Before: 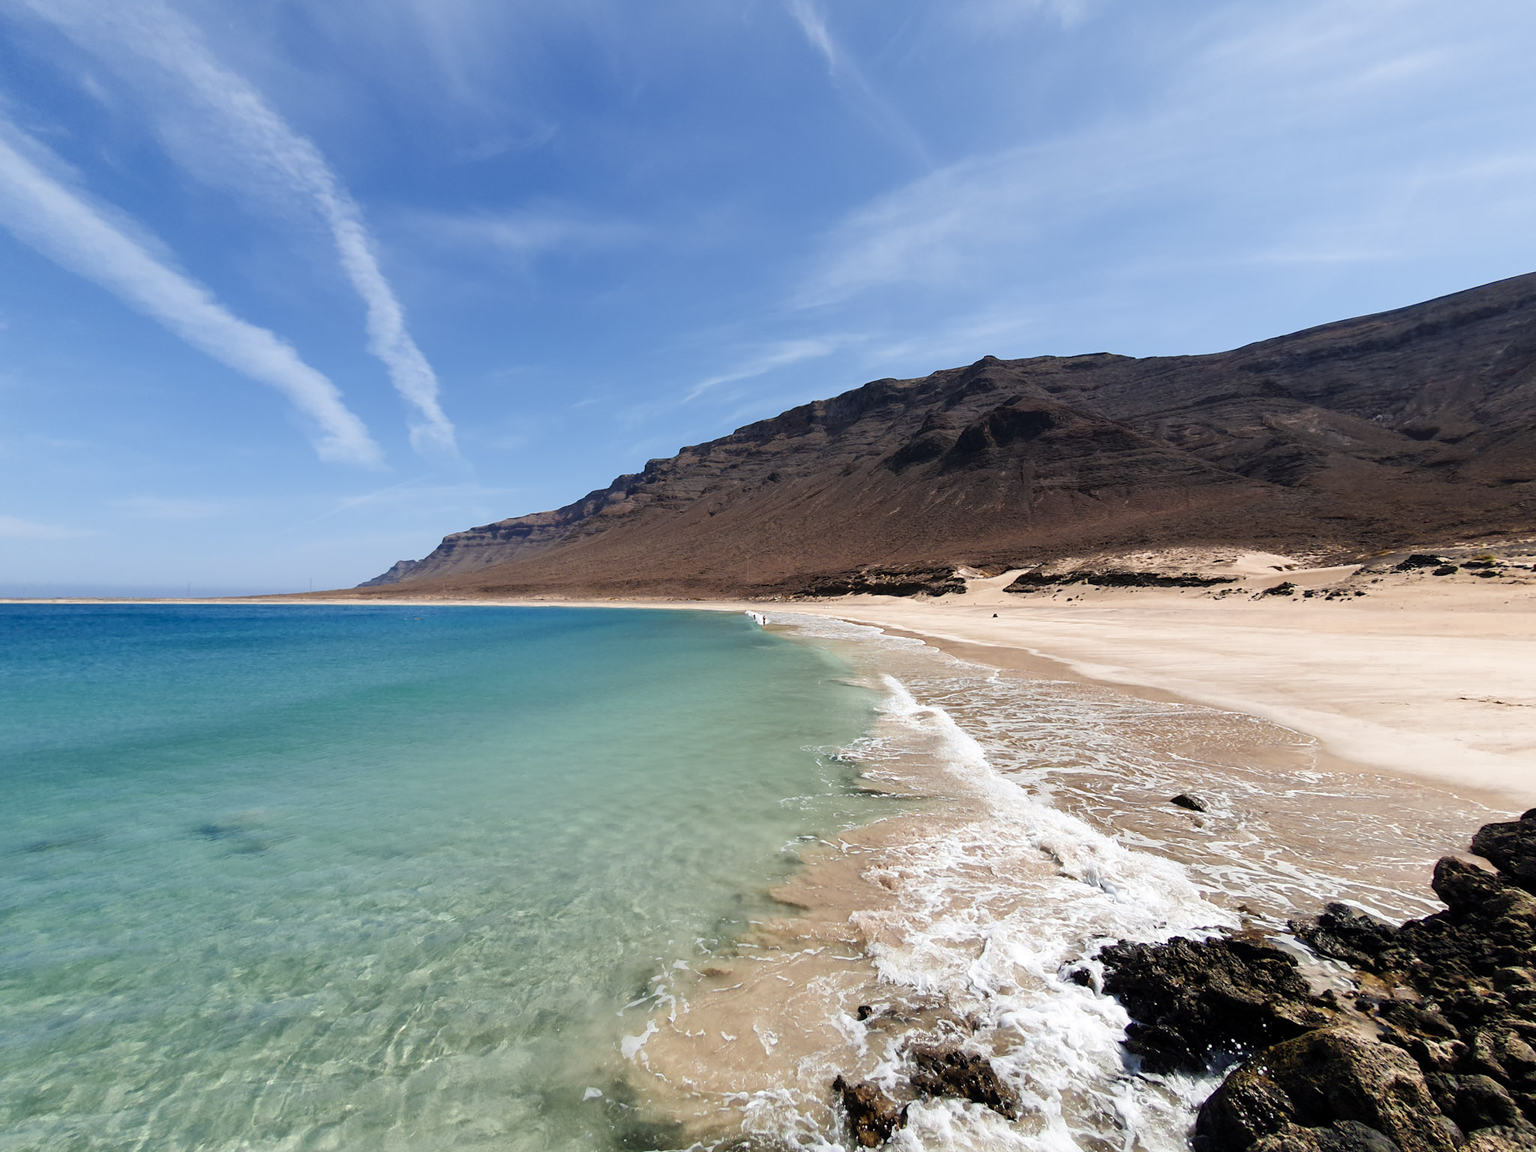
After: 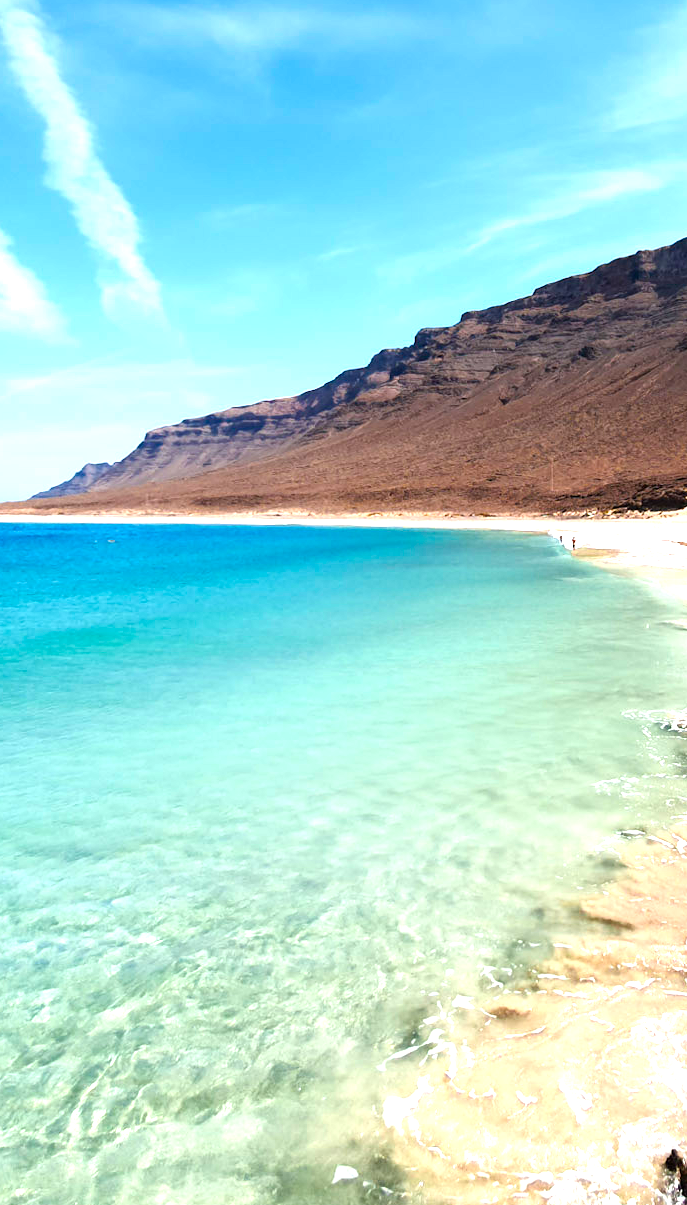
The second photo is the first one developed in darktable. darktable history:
color balance rgb: shadows lift › luminance -20%, power › hue 72.24°, highlights gain › luminance 15%, global offset › hue 171.6°, perceptual saturation grading › highlights -15%, perceptual saturation grading › shadows 25%, global vibrance 35%, contrast 10%
color zones: curves: ch0 [(0, 0.5) (0.143, 0.5) (0.286, 0.5) (0.429, 0.5) (0.571, 0.5) (0.714, 0.476) (0.857, 0.5) (1, 0.5)]; ch2 [(0, 0.5) (0.143, 0.5) (0.286, 0.5) (0.429, 0.5) (0.571, 0.5) (0.714, 0.487) (0.857, 0.5) (1, 0.5)]
exposure: black level correction 0.001, exposure 0.955 EV, compensate exposure bias true, compensate highlight preservation false
crop and rotate: left 21.77%, top 18.528%, right 44.676%, bottom 2.997%
